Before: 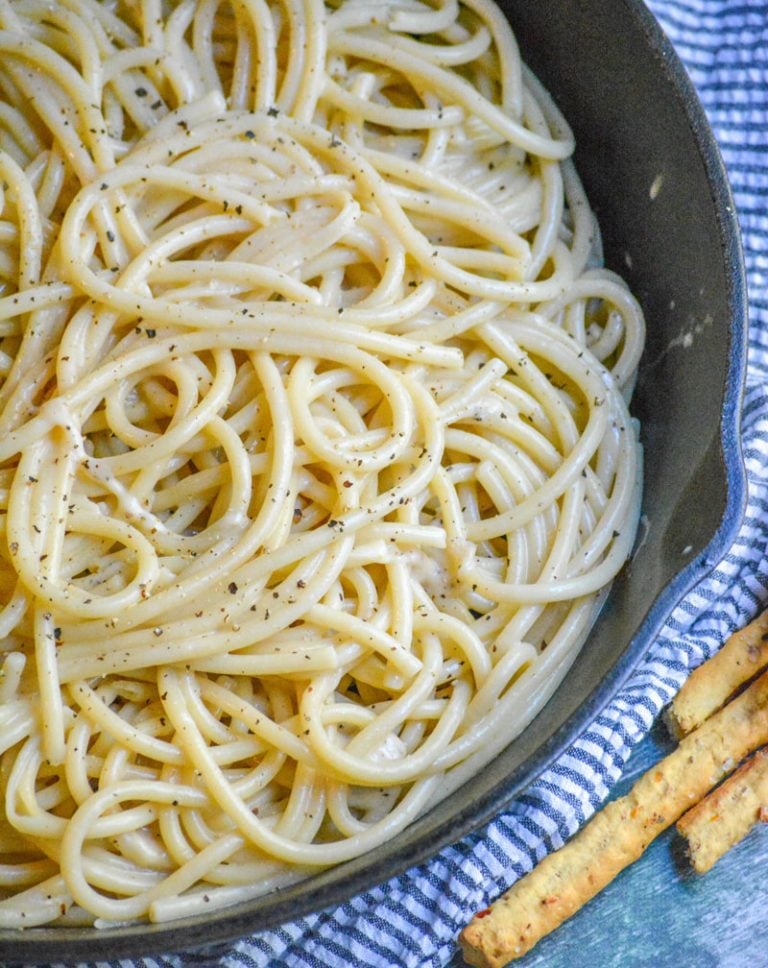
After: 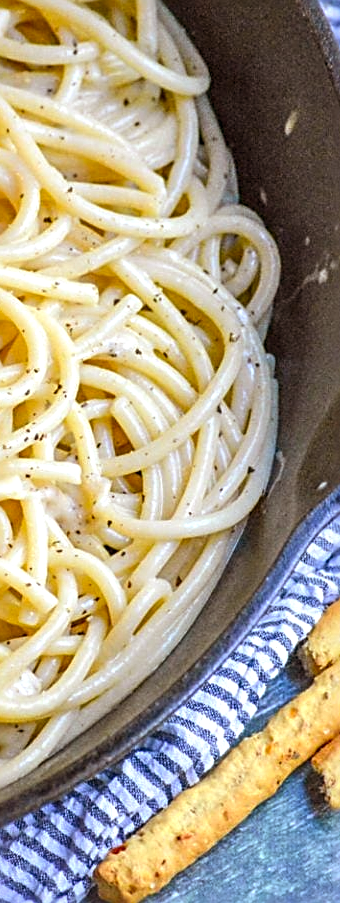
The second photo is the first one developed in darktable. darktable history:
crop: left 47.628%, top 6.643%, right 7.874%
sharpen: radius 2.584, amount 0.688
rgb levels: mode RGB, independent channels, levels [[0, 0.5, 1], [0, 0.521, 1], [0, 0.536, 1]]
exposure: black level correction 0, exposure 0.3 EV, compensate highlight preservation false
